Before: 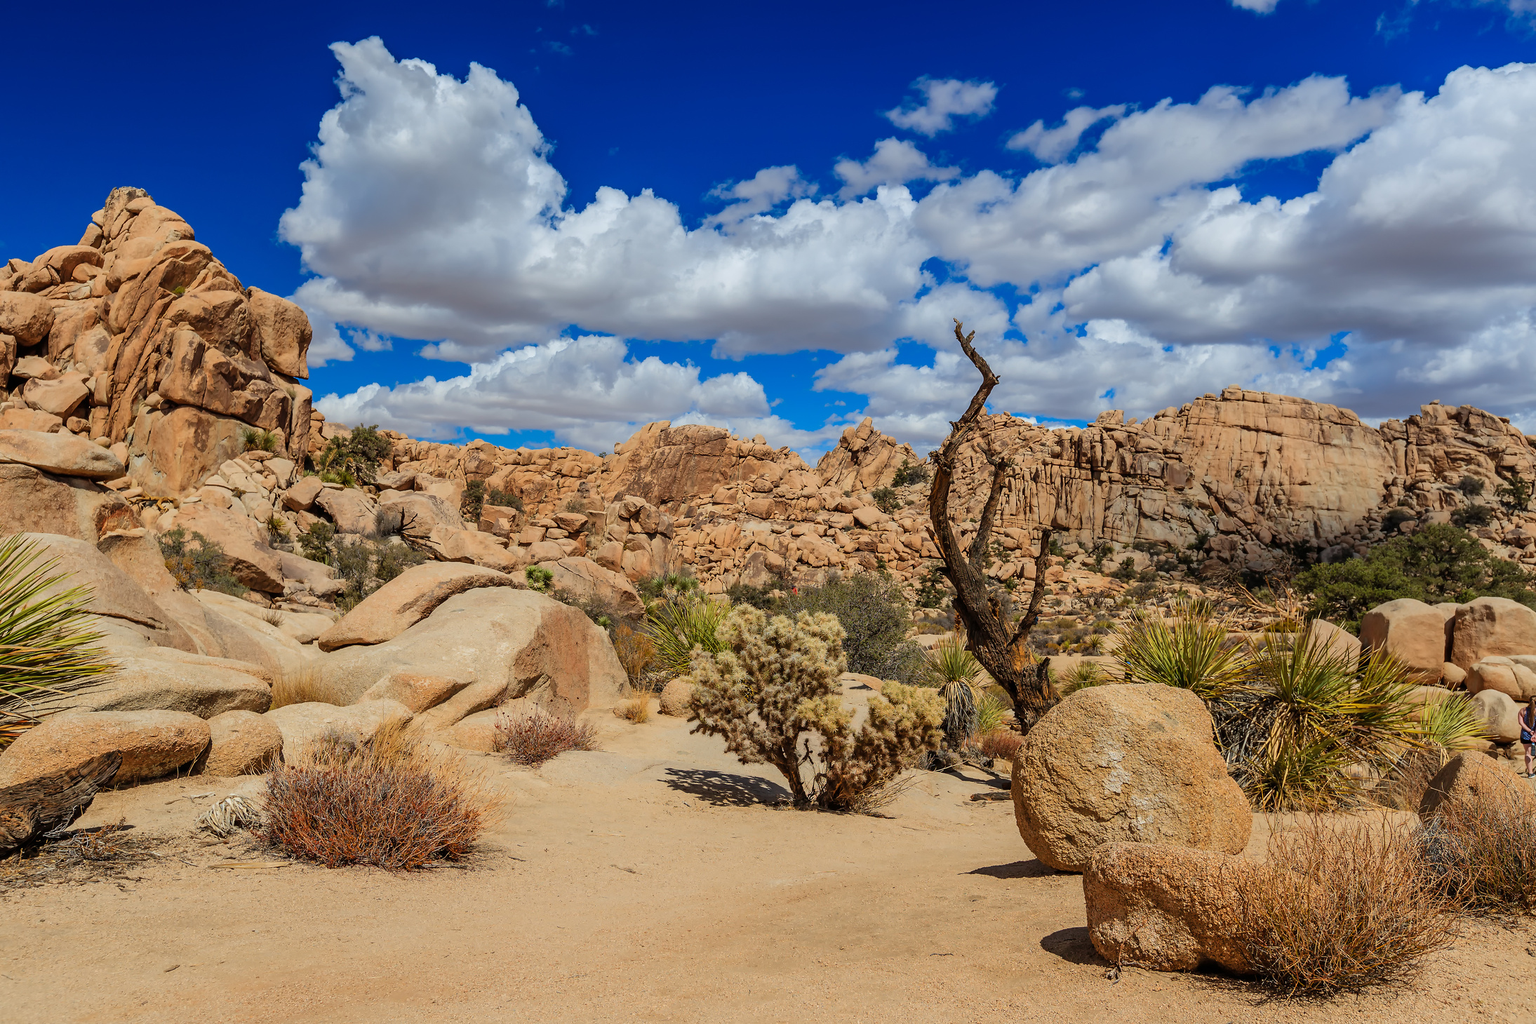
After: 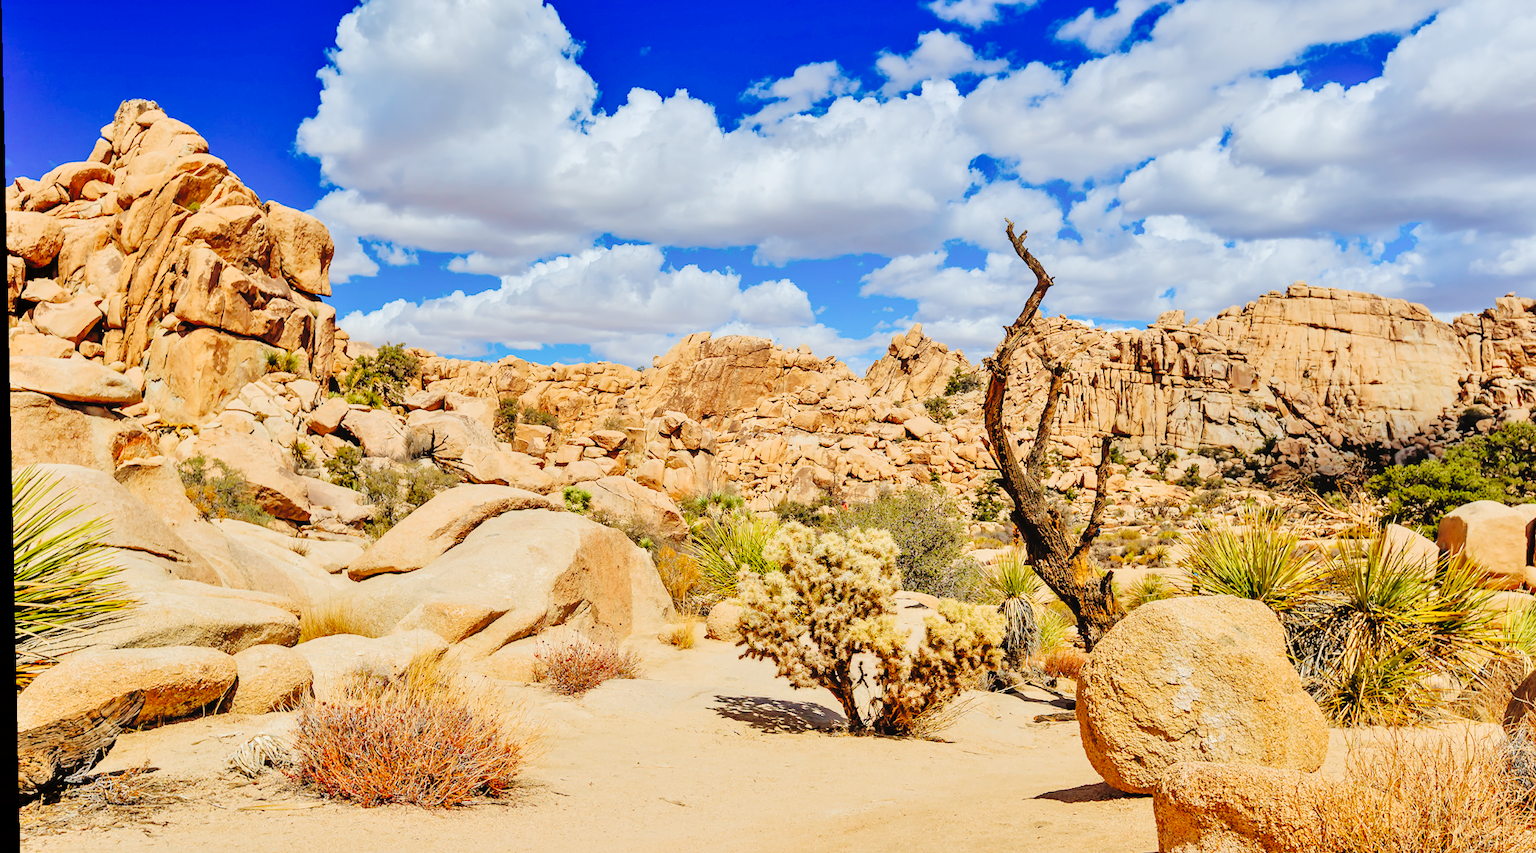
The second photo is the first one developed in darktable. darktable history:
contrast equalizer: octaves 7, y [[0.6 ×6], [0.55 ×6], [0 ×6], [0 ×6], [0 ×6]], mix -0.2
tone curve: curves: ch0 [(0, 0) (0.003, 0.003) (0.011, 0.009) (0.025, 0.018) (0.044, 0.027) (0.069, 0.034) (0.1, 0.043) (0.136, 0.056) (0.177, 0.084) (0.224, 0.138) (0.277, 0.203) (0.335, 0.329) (0.399, 0.451) (0.468, 0.572) (0.543, 0.671) (0.623, 0.754) (0.709, 0.821) (0.801, 0.88) (0.898, 0.938) (1, 1)], preserve colors none
velvia: on, module defaults
rotate and perspective: rotation -1.24°, automatic cropping off
crop and rotate: angle 0.03°, top 11.643%, right 5.651%, bottom 11.189%
tone equalizer: -7 EV 0.15 EV, -6 EV 0.6 EV, -5 EV 1.15 EV, -4 EV 1.33 EV, -3 EV 1.15 EV, -2 EV 0.6 EV, -1 EV 0.15 EV, mask exposure compensation -0.5 EV
